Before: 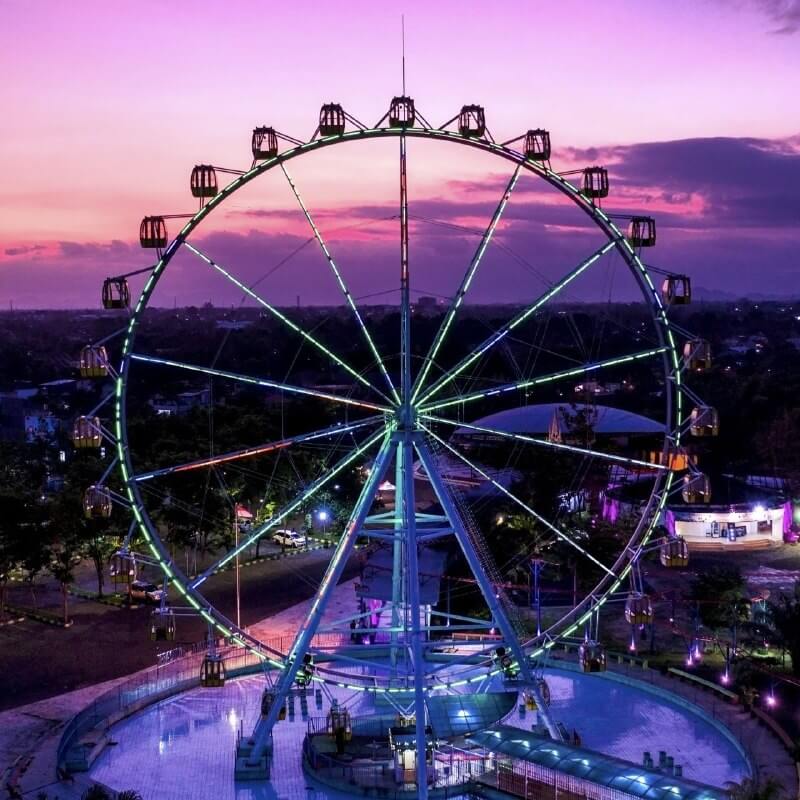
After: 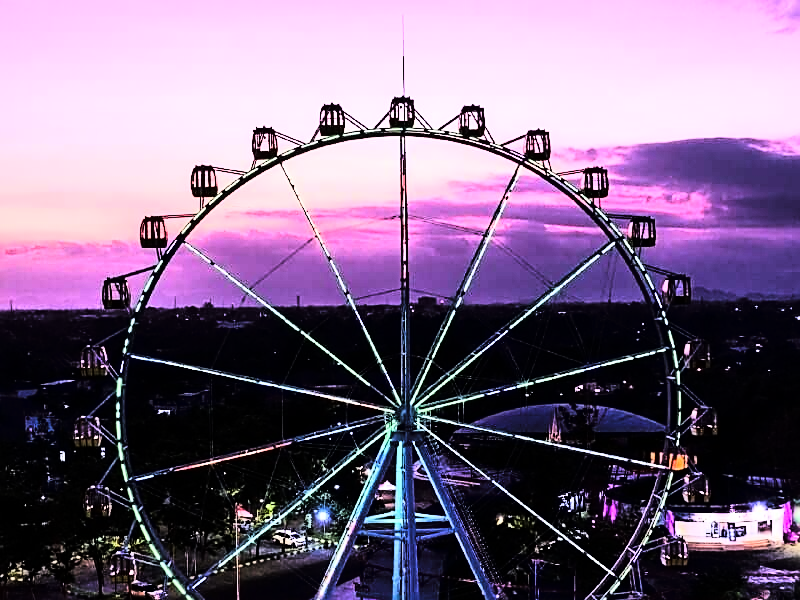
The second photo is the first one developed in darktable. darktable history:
crop: bottom 24.967%
sharpen: on, module defaults
tone curve: curves: ch0 [(0, 0) (0.16, 0.055) (0.506, 0.762) (1, 1.024)], color space Lab, linked channels, preserve colors none
